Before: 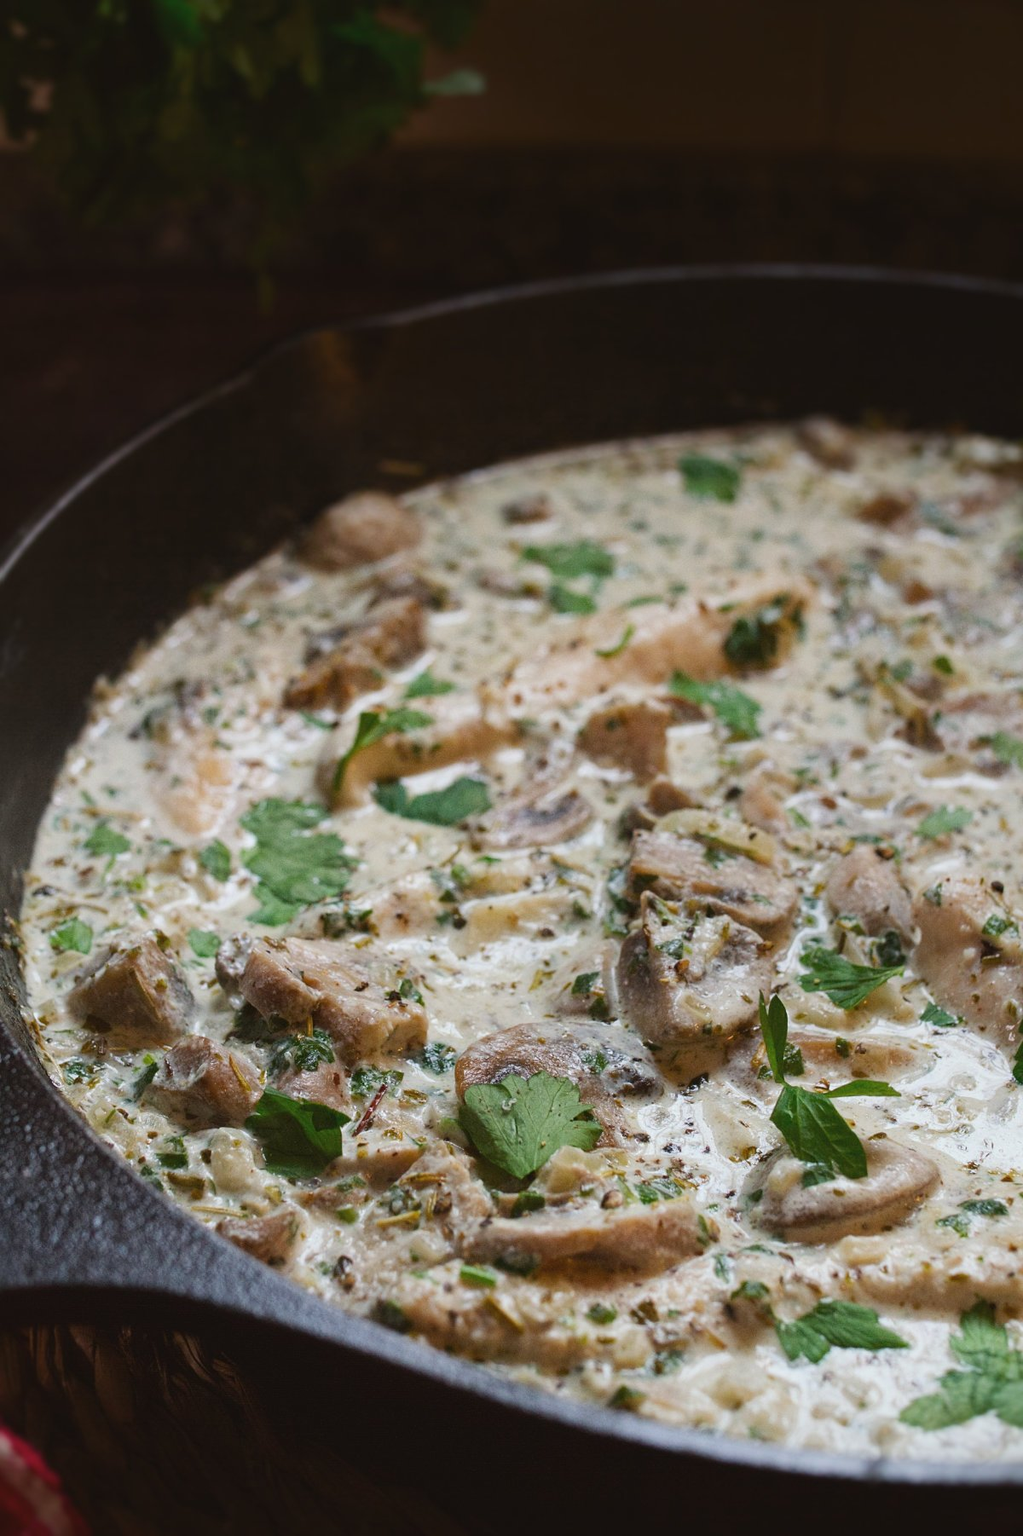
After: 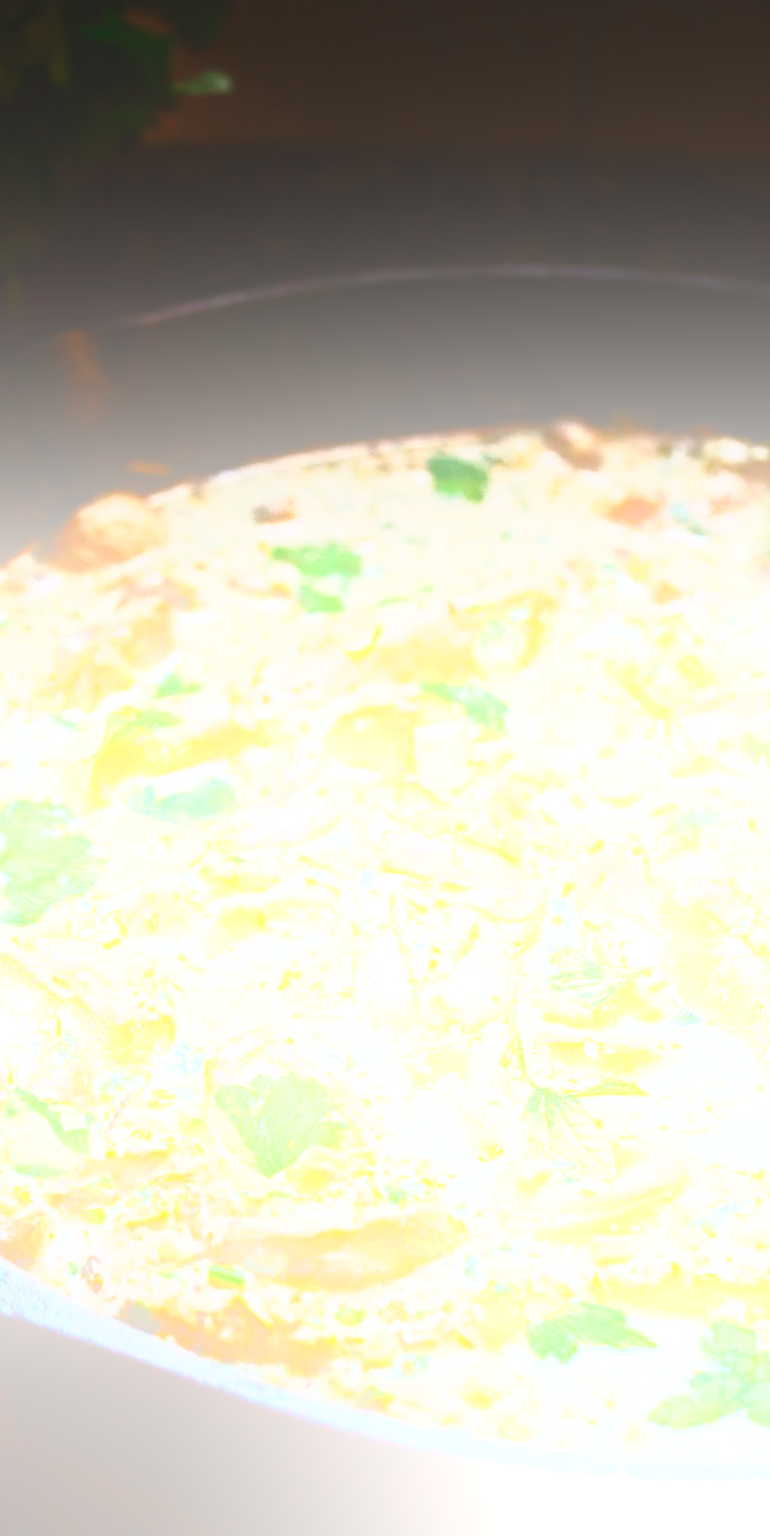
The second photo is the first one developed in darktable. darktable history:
sharpen: on, module defaults
bloom: size 70%, threshold 25%, strength 70%
crop and rotate: left 24.6%
local contrast: on, module defaults
color zones: curves: ch0 [(0, 0.558) (0.143, 0.548) (0.286, 0.447) (0.429, 0.259) (0.571, 0.5) (0.714, 0.5) (0.857, 0.593) (1, 0.558)]; ch1 [(0, 0.543) (0.01, 0.544) (0.12, 0.492) (0.248, 0.458) (0.5, 0.534) (0.748, 0.5) (0.99, 0.469) (1, 0.543)]; ch2 [(0, 0.507) (0.143, 0.522) (0.286, 0.505) (0.429, 0.5) (0.571, 0.5) (0.714, 0.5) (0.857, 0.5) (1, 0.507)]
contrast brightness saturation: contrast 0.62, brightness 0.34, saturation 0.14
base curve: curves: ch0 [(0, 0) (0.032, 0.025) (0.121, 0.166) (0.206, 0.329) (0.605, 0.79) (1, 1)], preserve colors none
